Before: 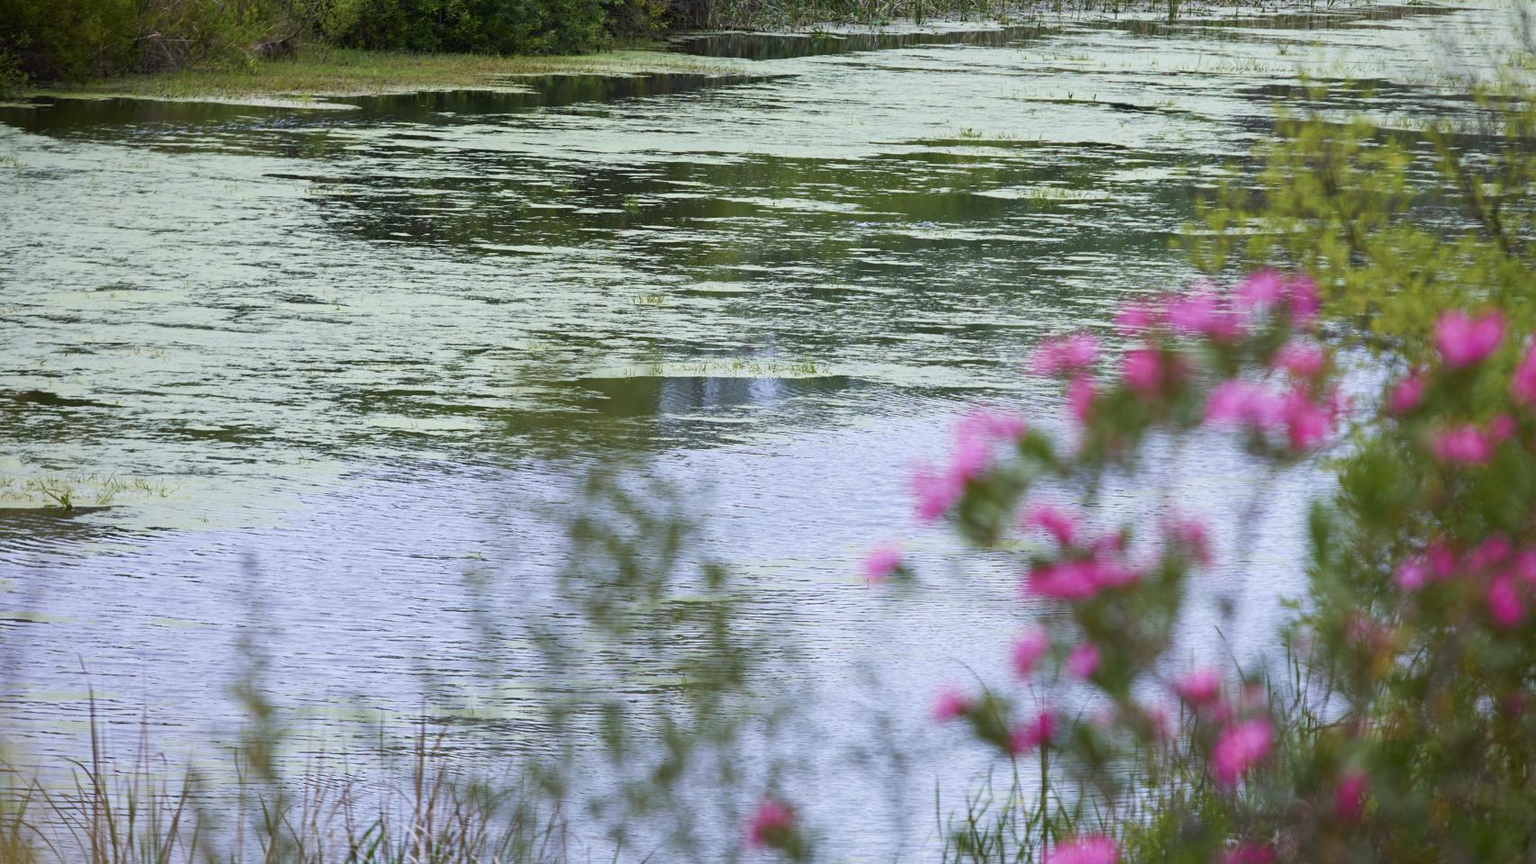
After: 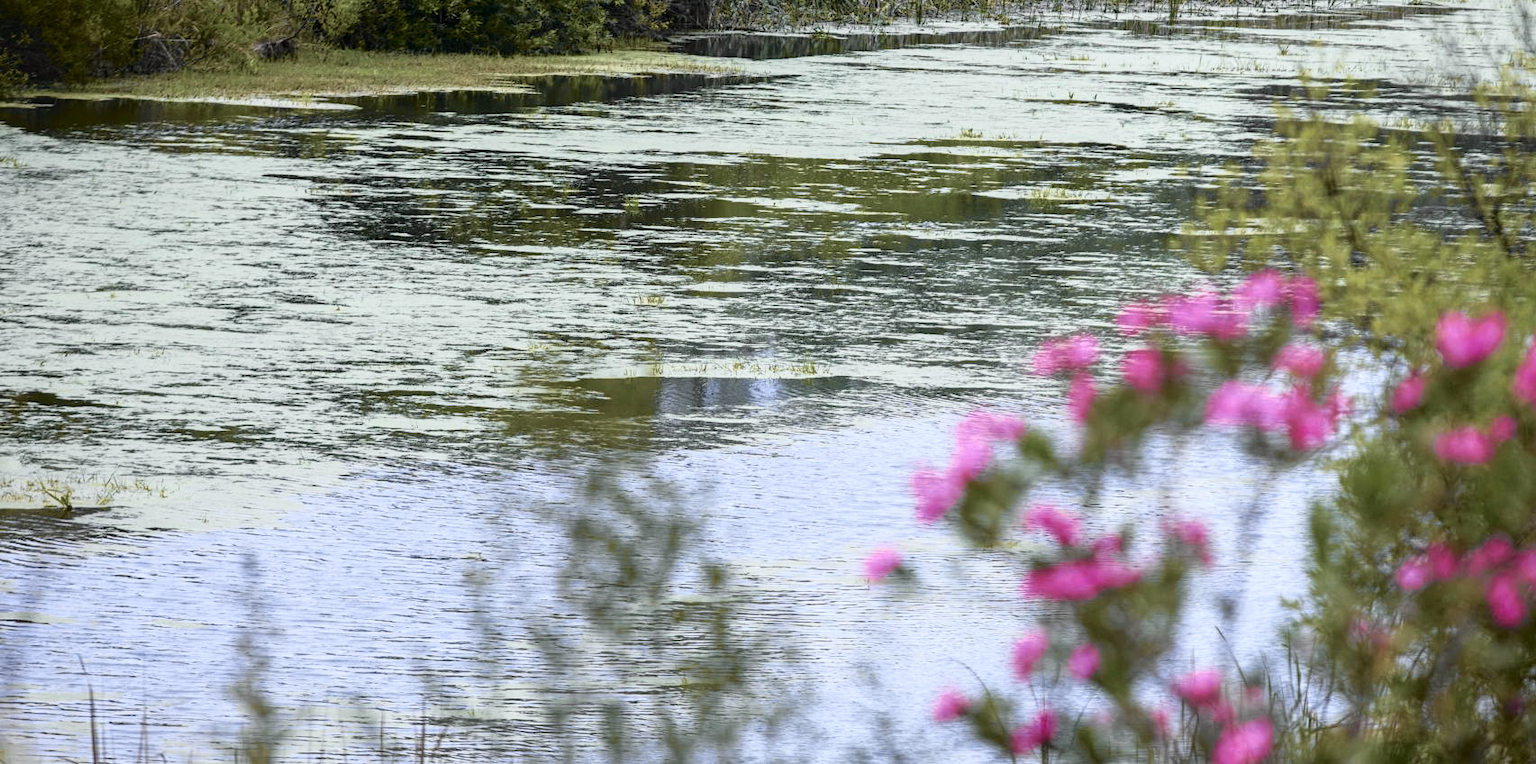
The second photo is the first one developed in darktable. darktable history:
local contrast: on, module defaults
contrast brightness saturation: contrast 0.07
tone curve: curves: ch0 [(0, 0.009) (0.105, 0.08) (0.195, 0.18) (0.283, 0.316) (0.384, 0.434) (0.485, 0.531) (0.638, 0.69) (0.81, 0.872) (1, 0.977)]; ch1 [(0, 0) (0.161, 0.092) (0.35, 0.33) (0.379, 0.401) (0.456, 0.469) (0.502, 0.5) (0.525, 0.514) (0.586, 0.617) (0.635, 0.655) (1, 1)]; ch2 [(0, 0) (0.371, 0.362) (0.437, 0.437) (0.48, 0.49) (0.53, 0.515) (0.56, 0.571) (0.622, 0.606) (1, 1)], color space Lab, independent channels, preserve colors none
crop and rotate: top 0%, bottom 11.49%
